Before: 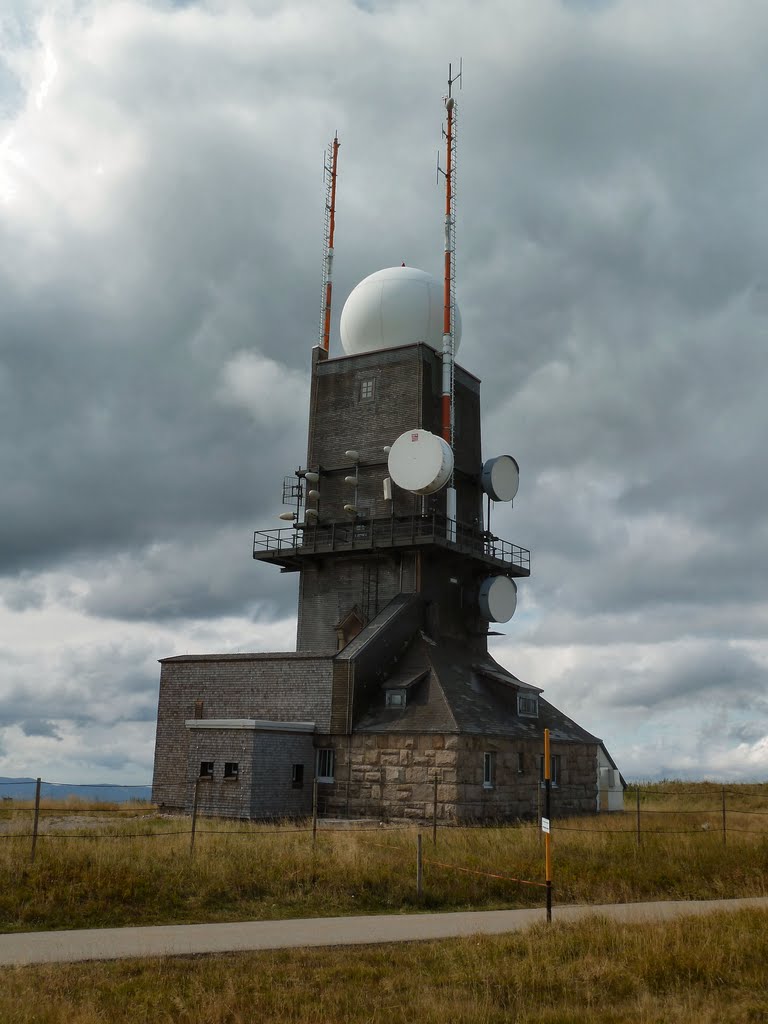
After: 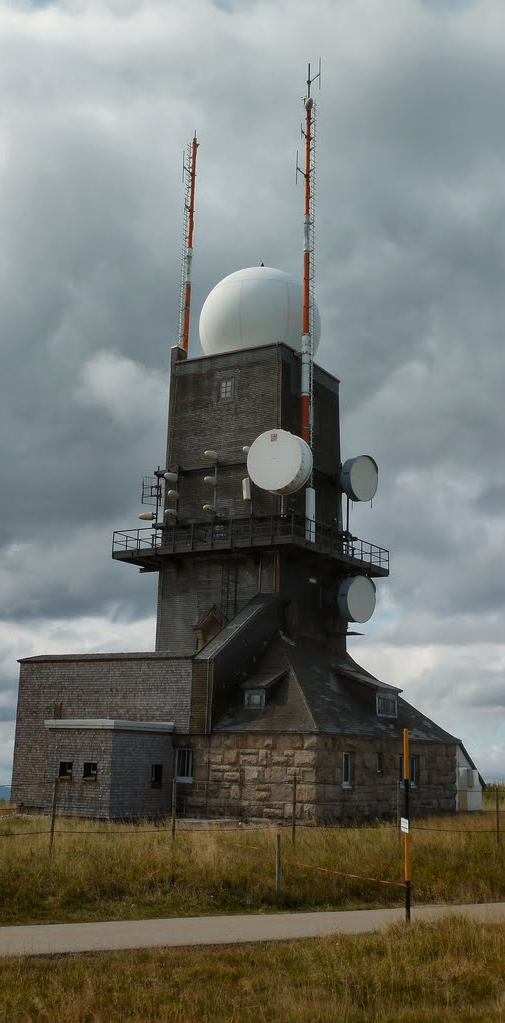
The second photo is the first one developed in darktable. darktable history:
crop and rotate: left 18.418%, right 15.704%
